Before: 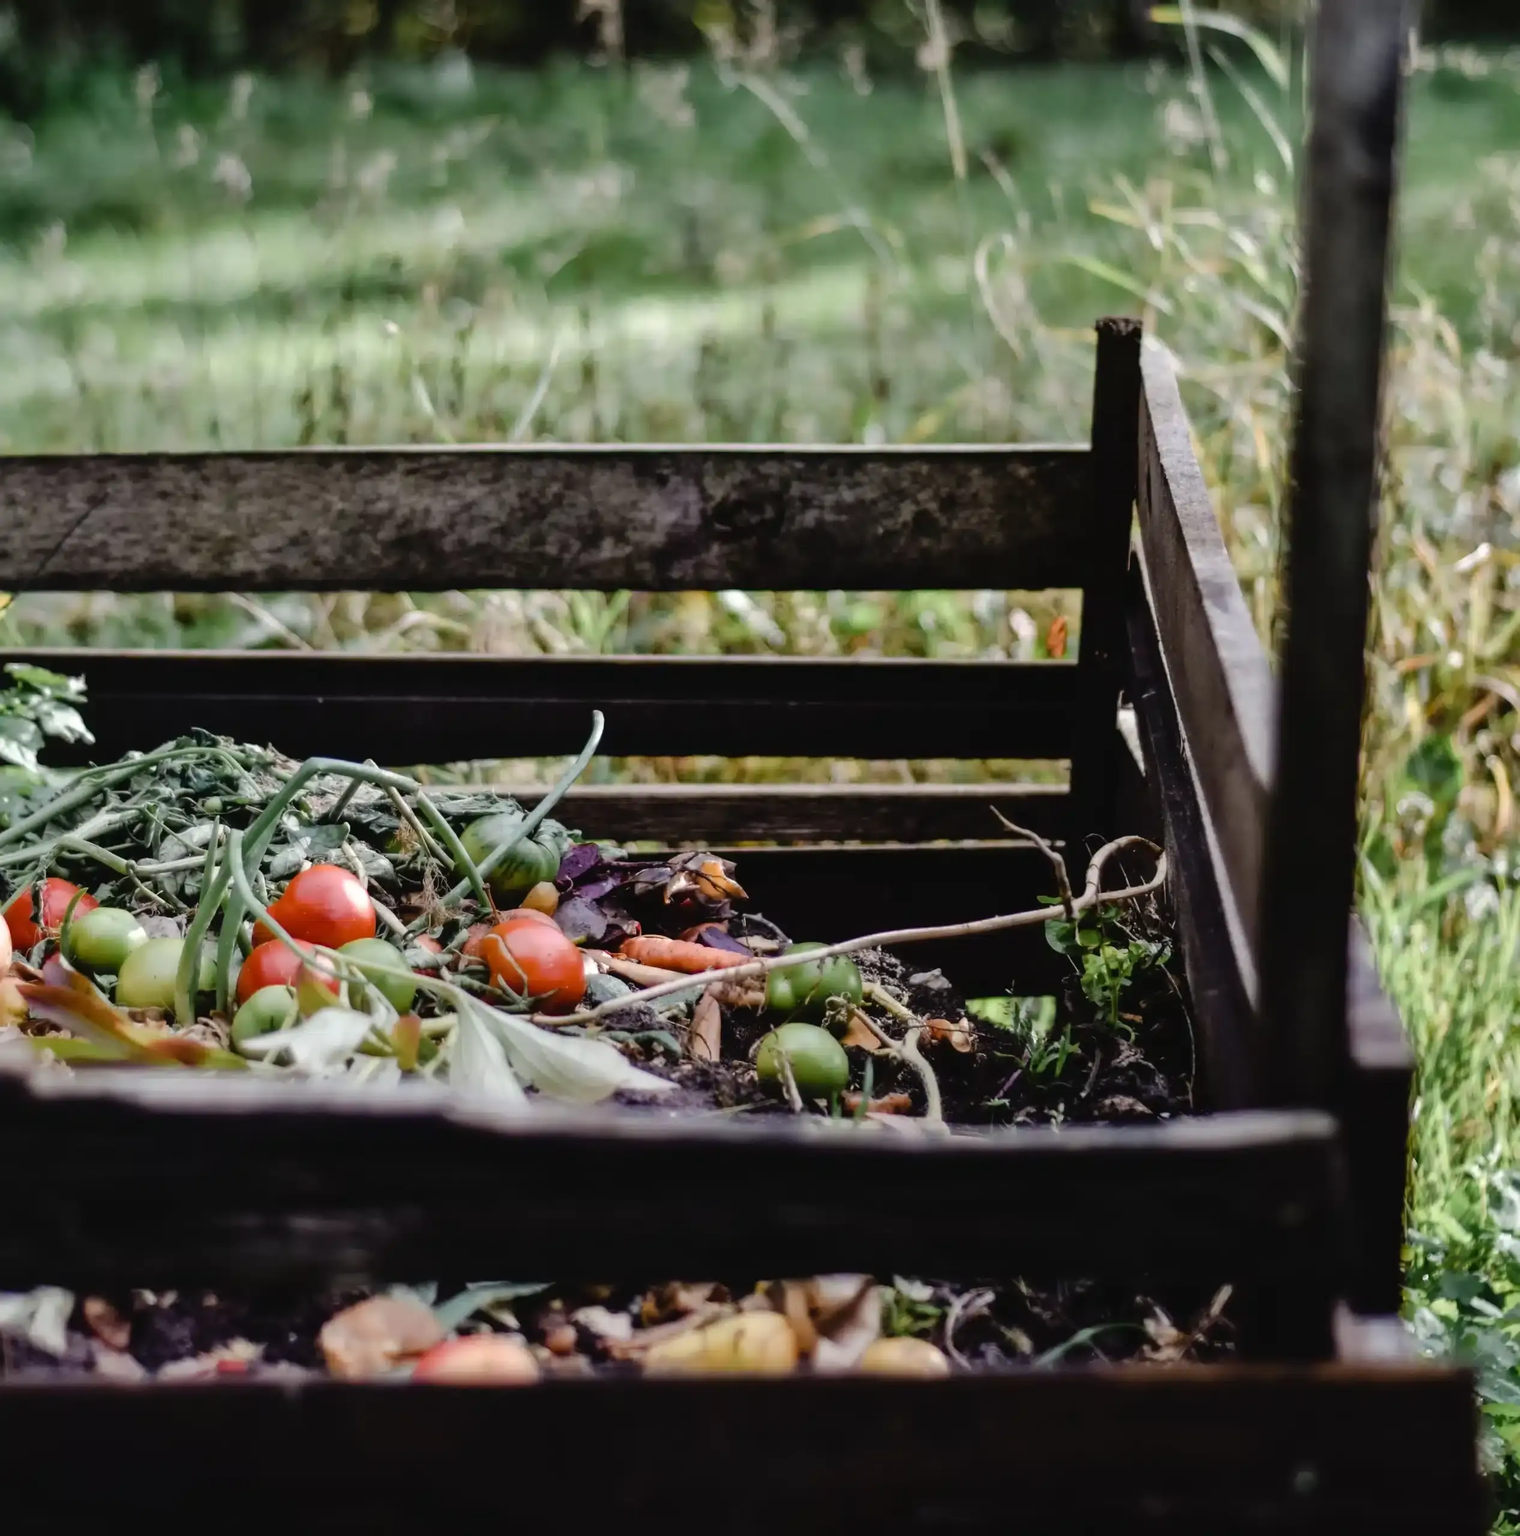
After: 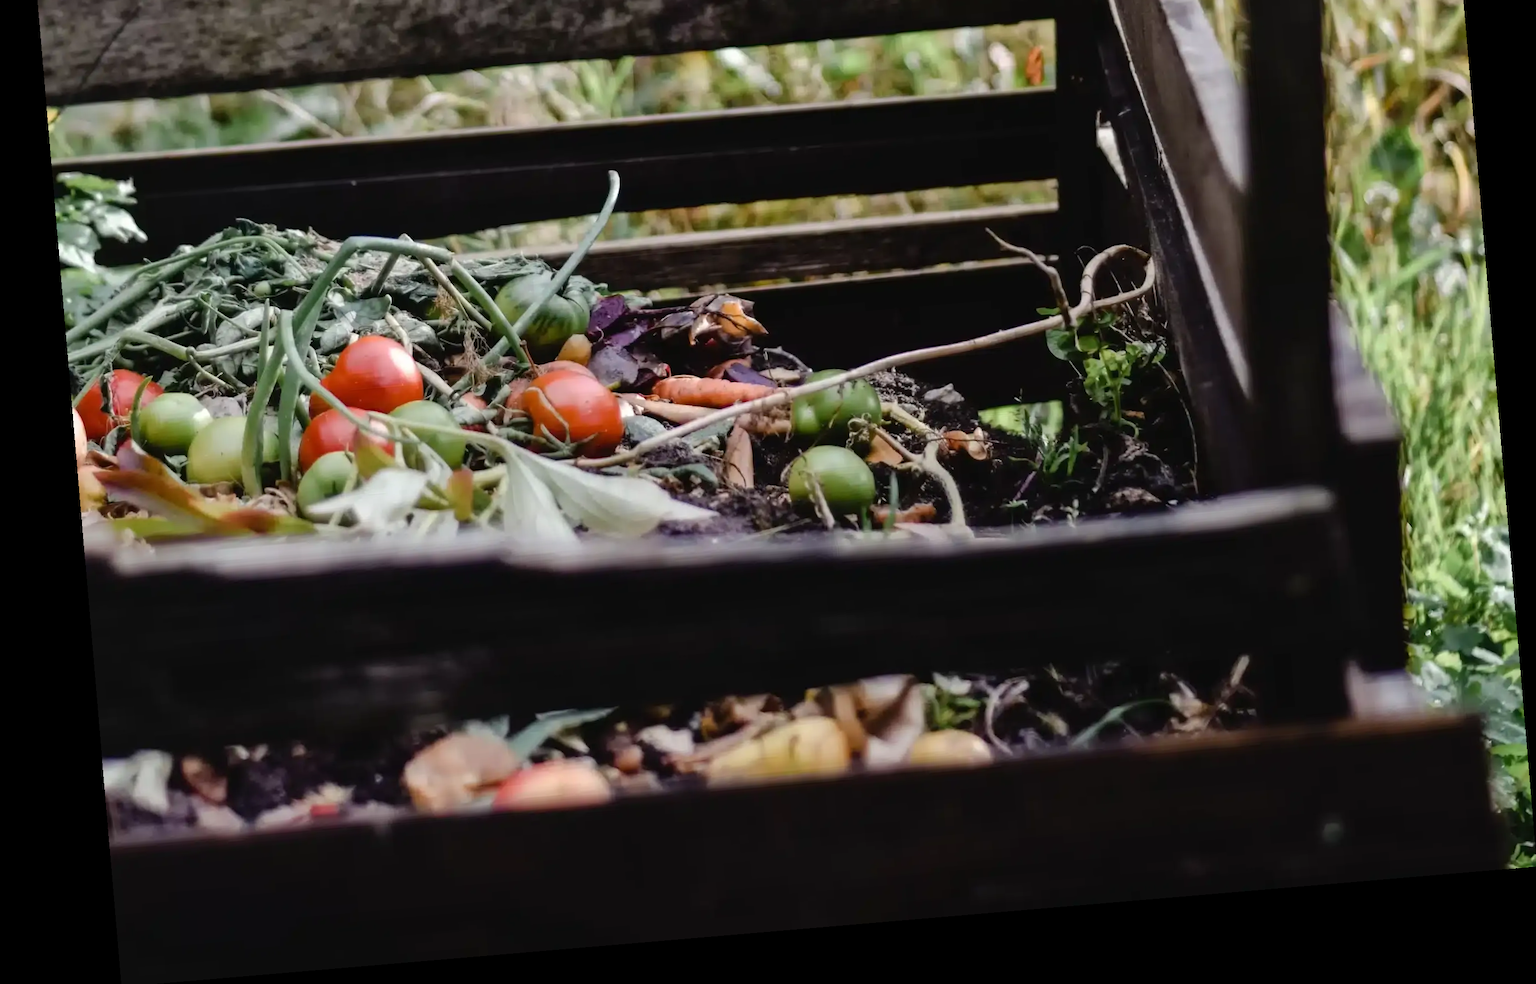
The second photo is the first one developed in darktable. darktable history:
crop and rotate: top 36.435%
rotate and perspective: rotation -4.86°, automatic cropping off
